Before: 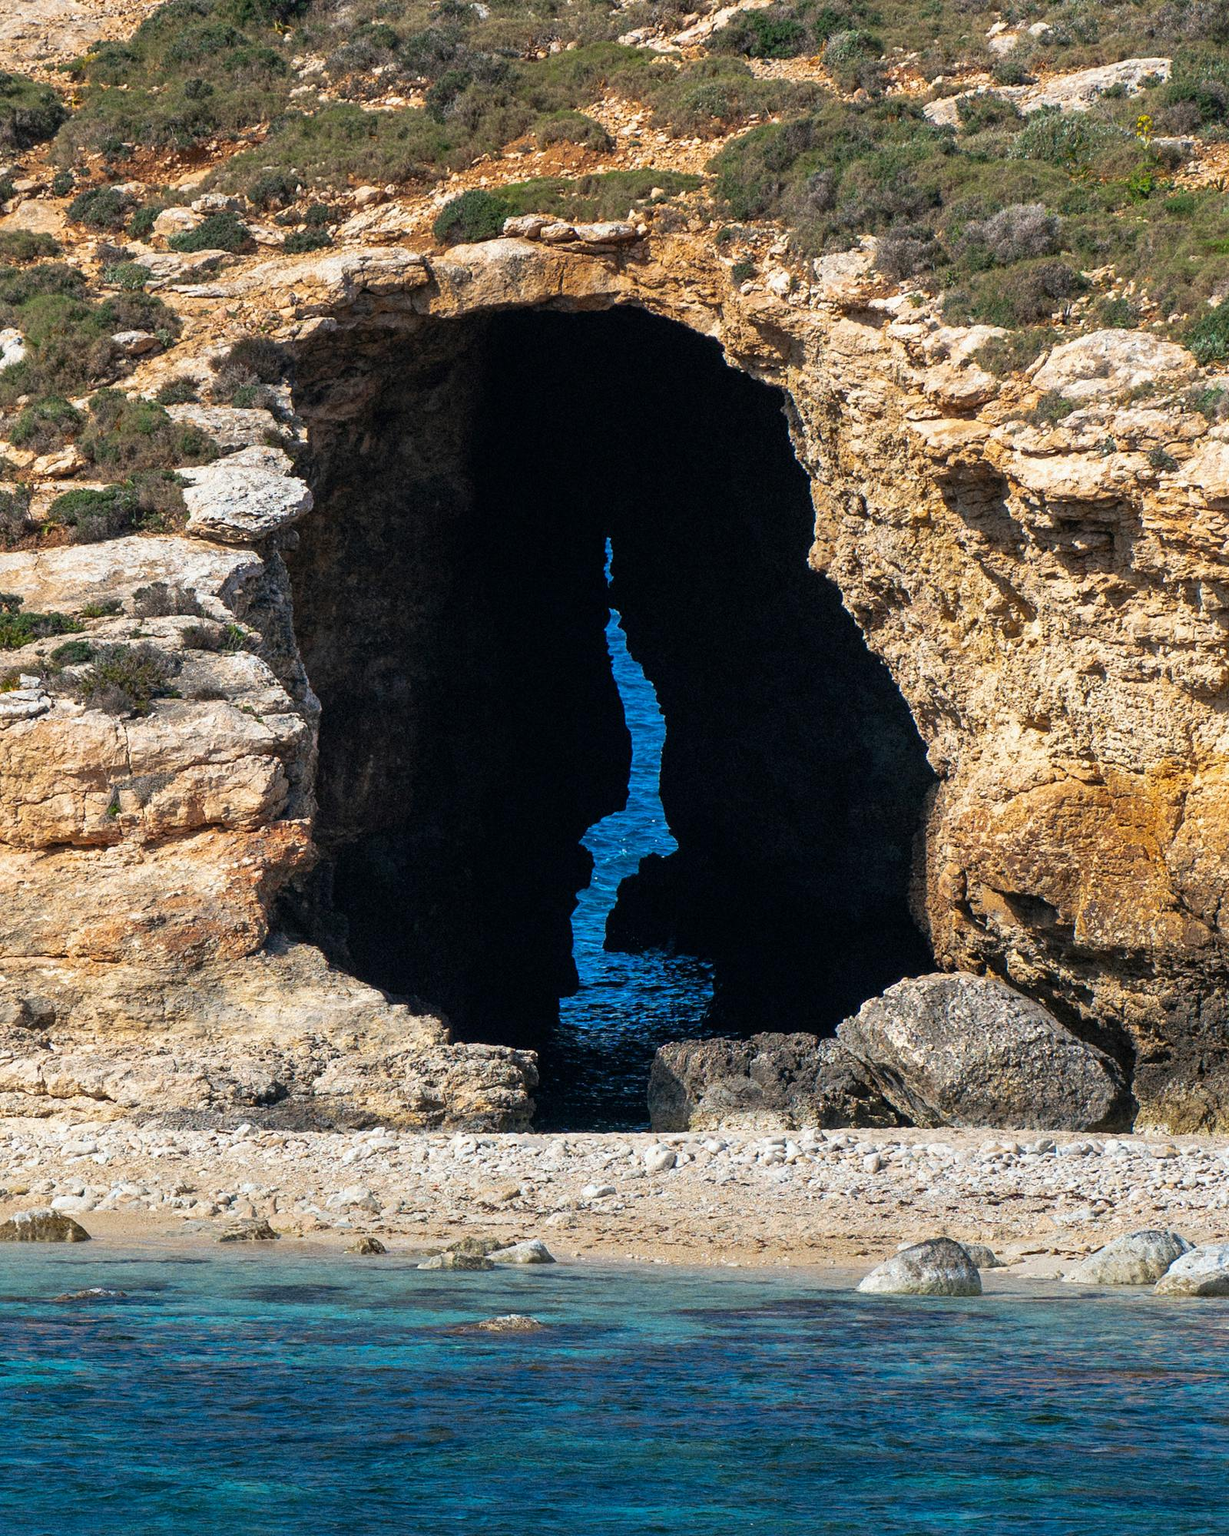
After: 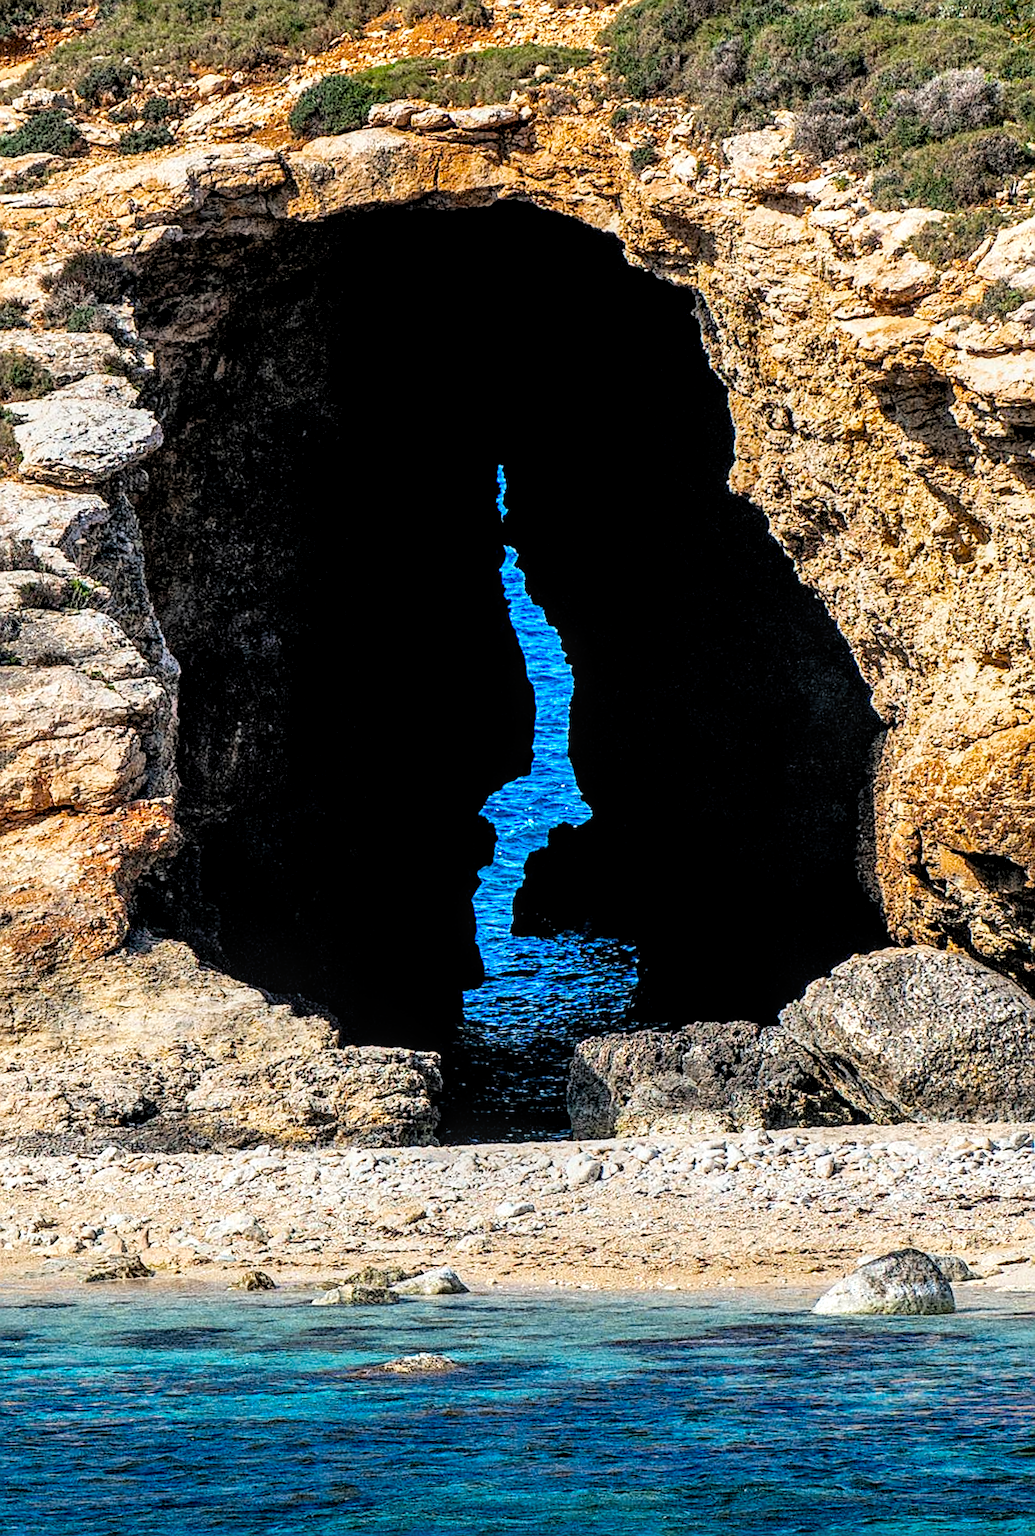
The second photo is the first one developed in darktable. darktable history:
crop and rotate: left 13.15%, top 5.251%, right 12.609%
shadows and highlights: shadows 37.27, highlights -28.18, soften with gaussian
local contrast: detail 150%
exposure: black level correction 0, exposure 0.5 EV, compensate exposure bias true, compensate highlight preservation false
sharpen: on, module defaults
filmic rgb: black relative exposure -7.75 EV, white relative exposure 4.4 EV, threshold 3 EV, target black luminance 0%, hardness 3.76, latitude 50.51%, contrast 1.074, highlights saturation mix 10%, shadows ↔ highlights balance -0.22%, color science v4 (2020), enable highlight reconstruction true
rotate and perspective: rotation -2°, crop left 0.022, crop right 0.978, crop top 0.049, crop bottom 0.951
